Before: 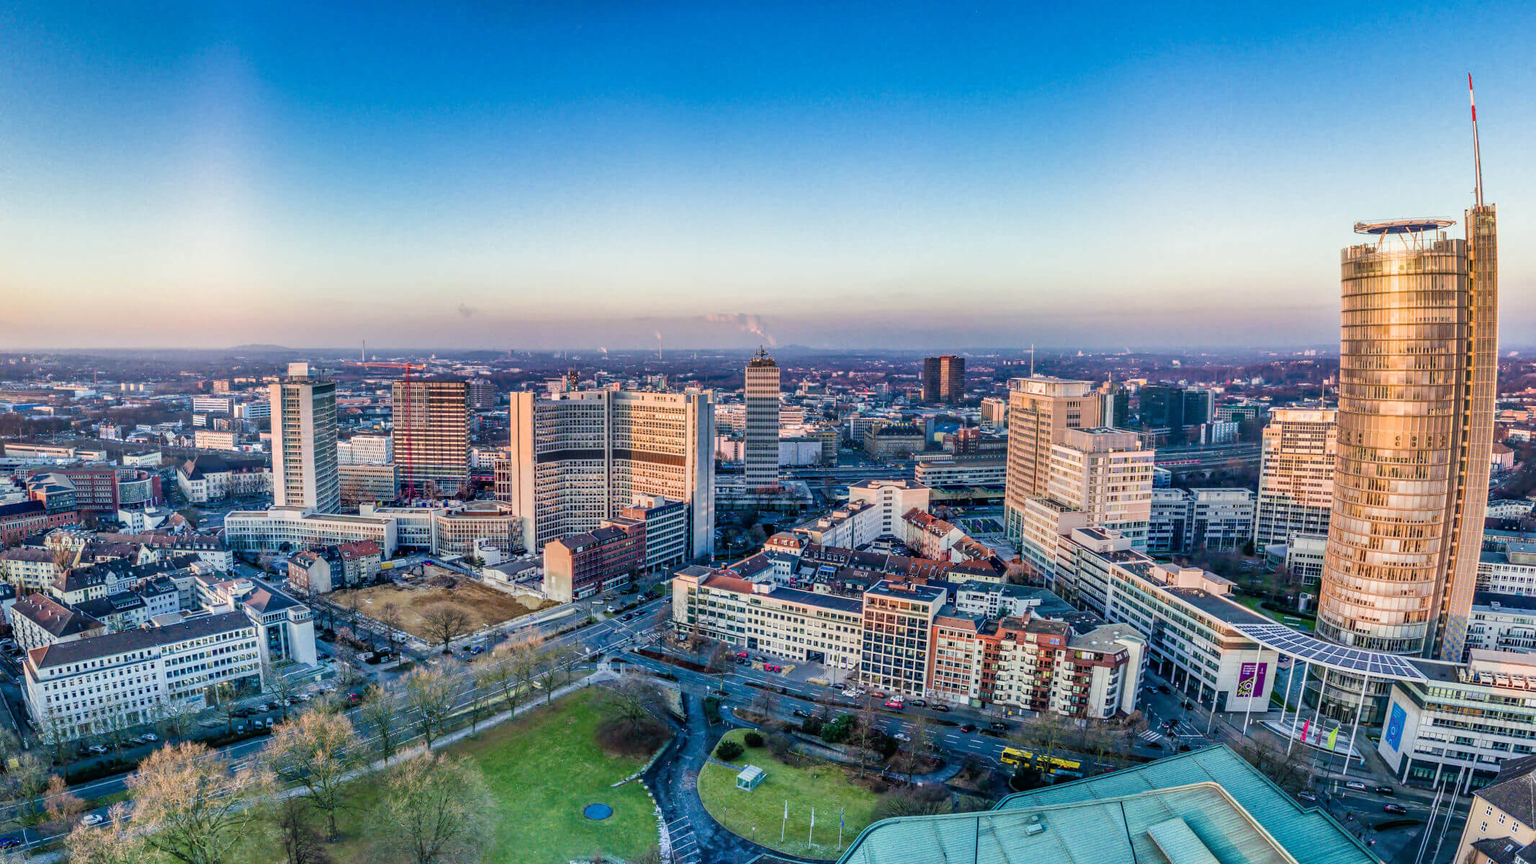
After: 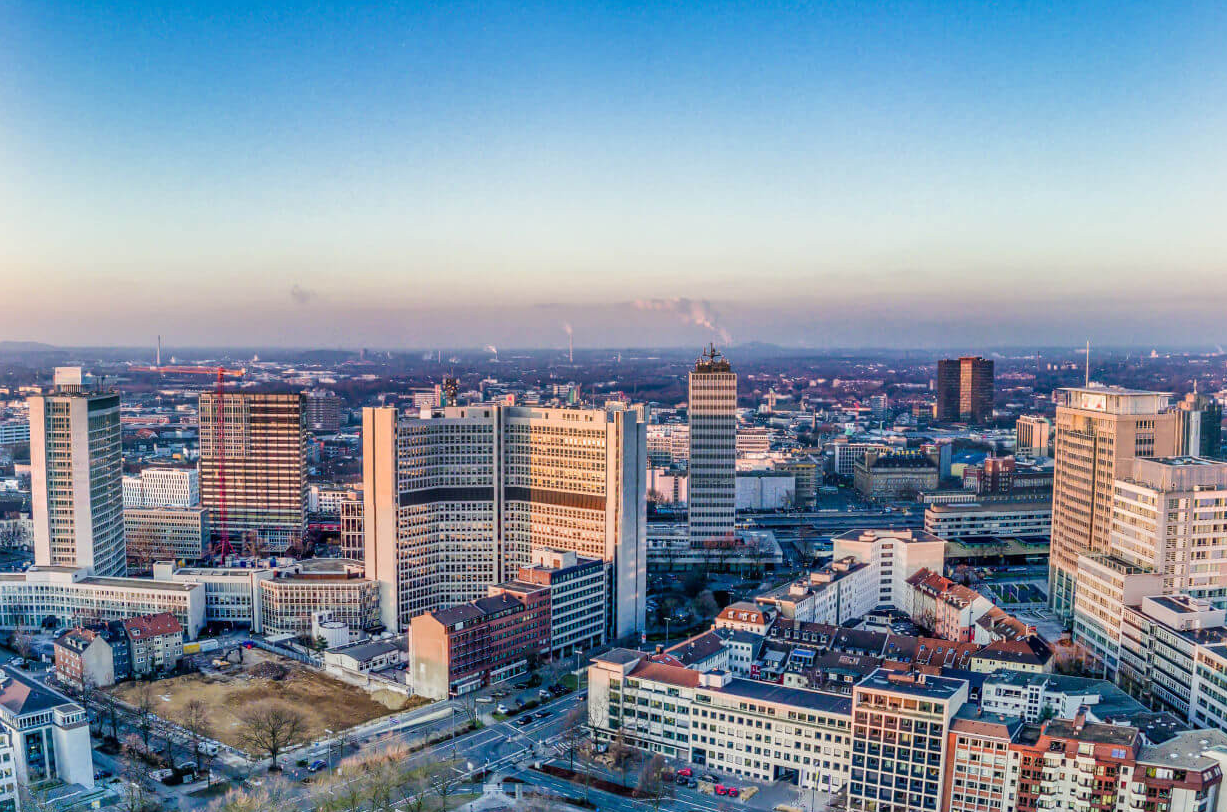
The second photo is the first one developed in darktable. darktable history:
crop: left 16.233%, top 11.453%, right 26.21%, bottom 20.83%
